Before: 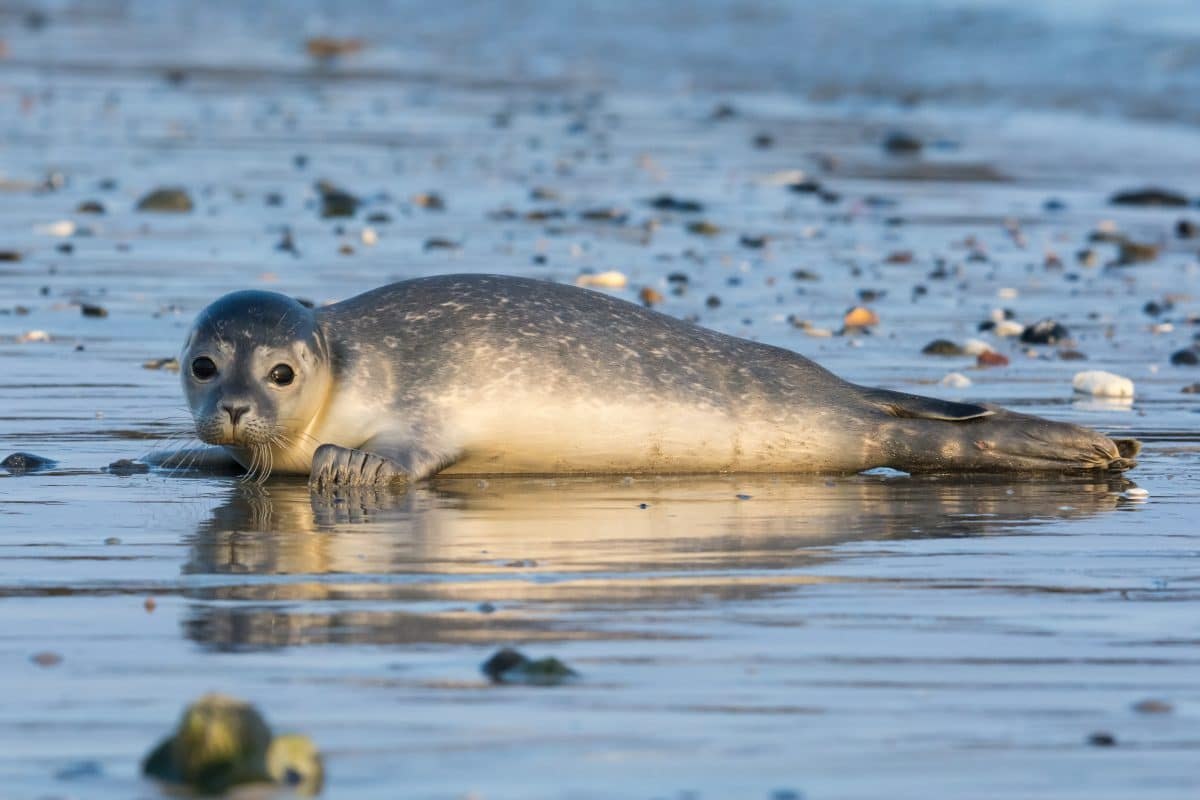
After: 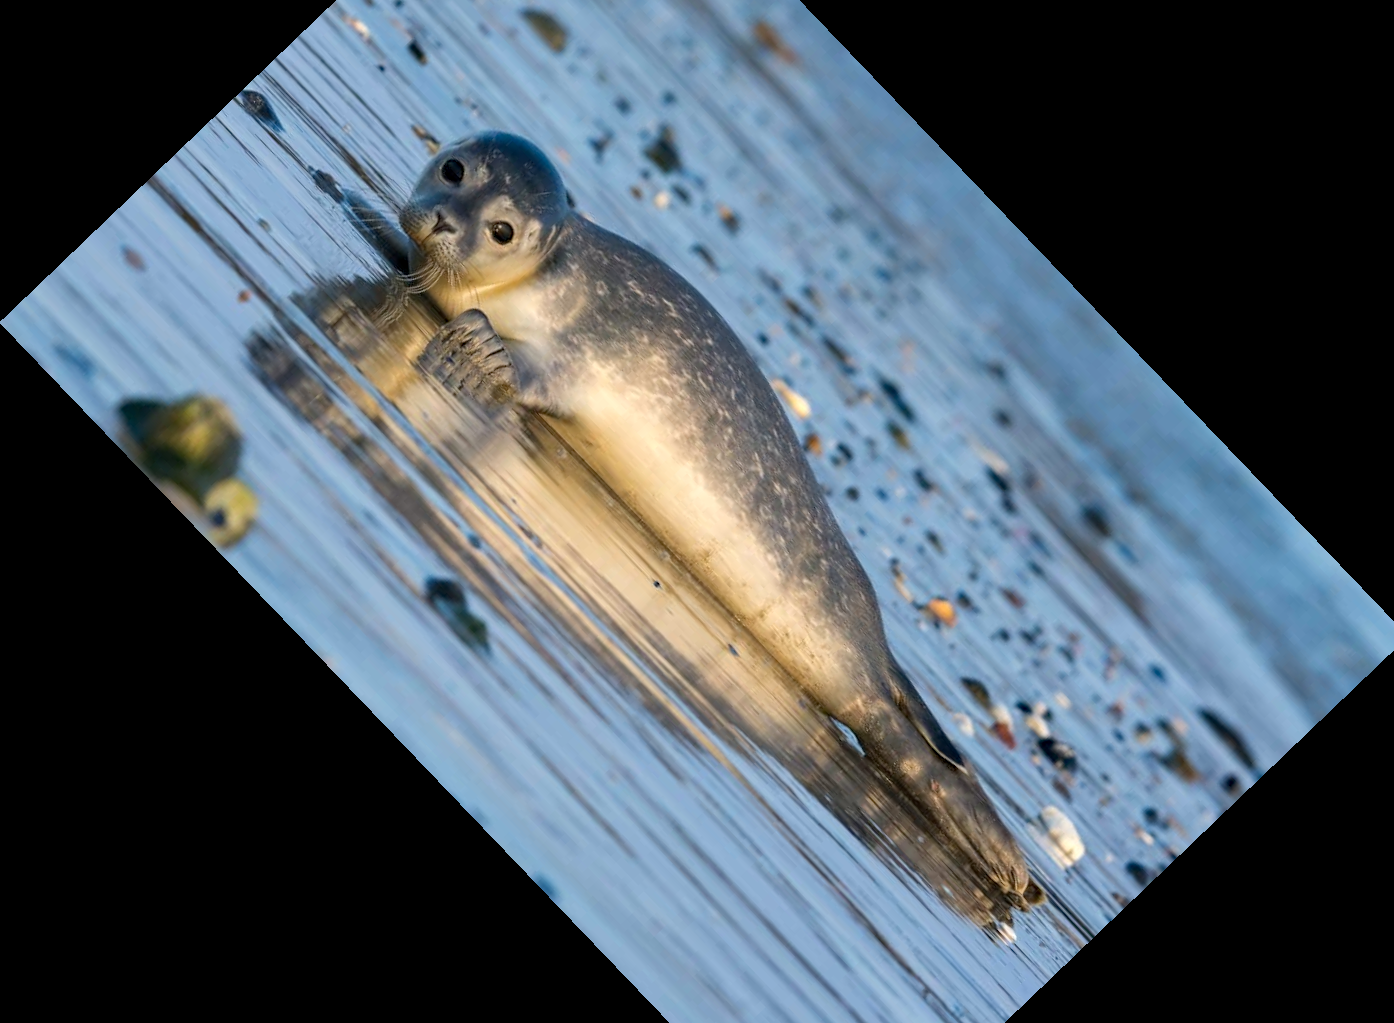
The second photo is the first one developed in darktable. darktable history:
haze removal: compatibility mode true, adaptive false
crop and rotate: angle -46.26°, top 16.234%, right 0.912%, bottom 11.704%
